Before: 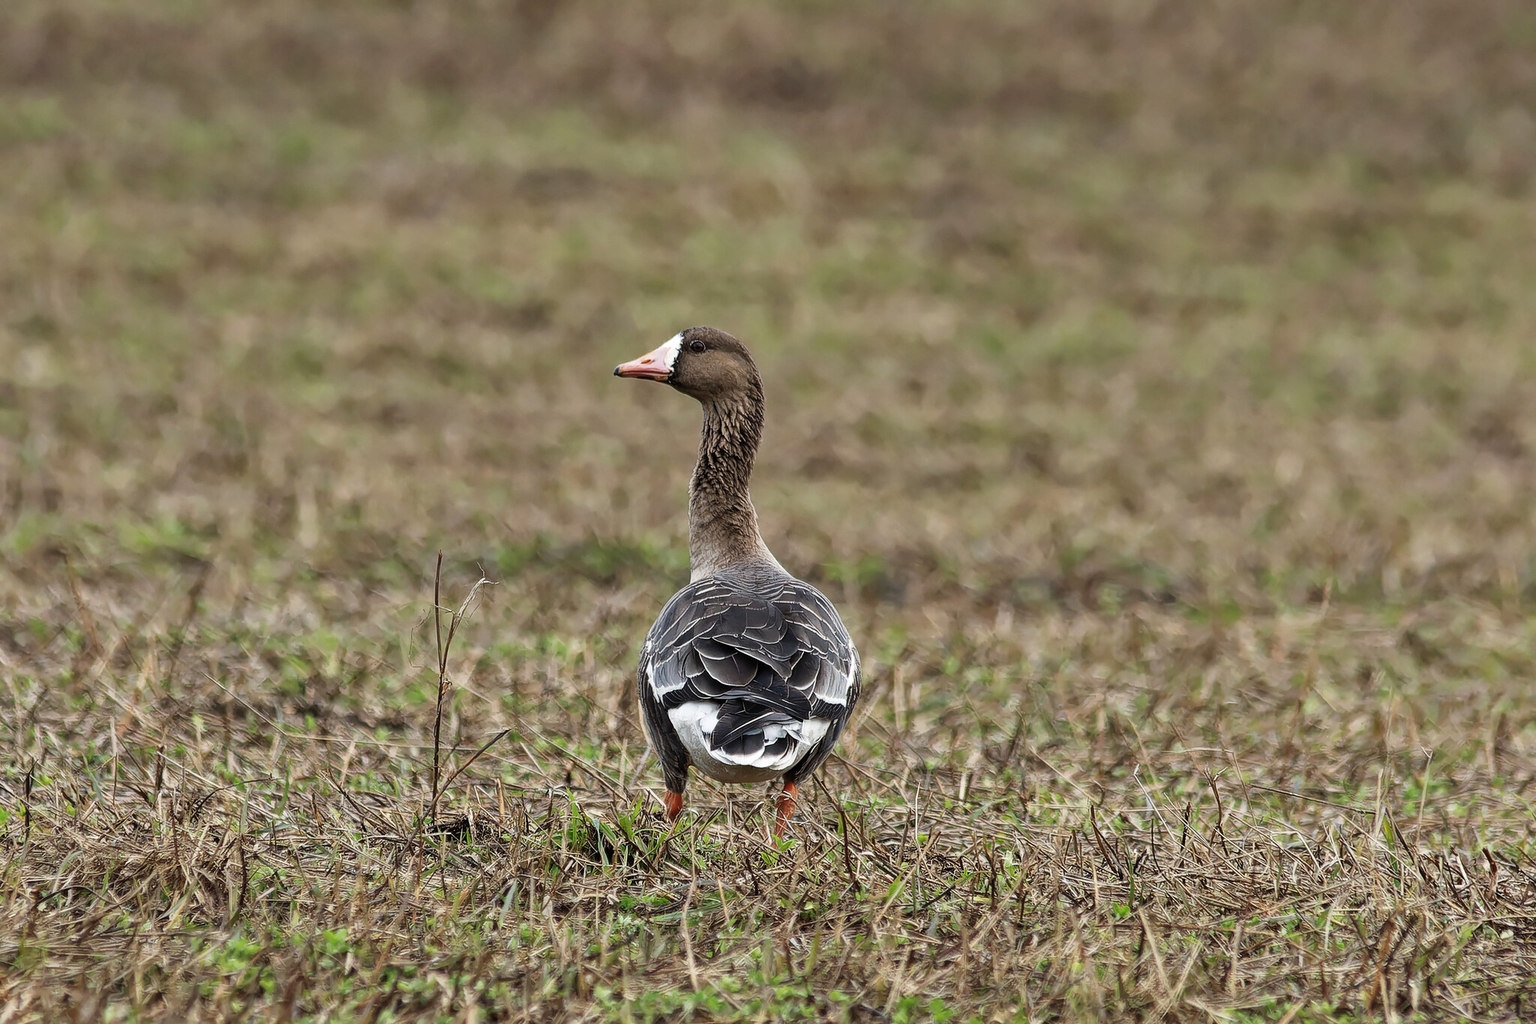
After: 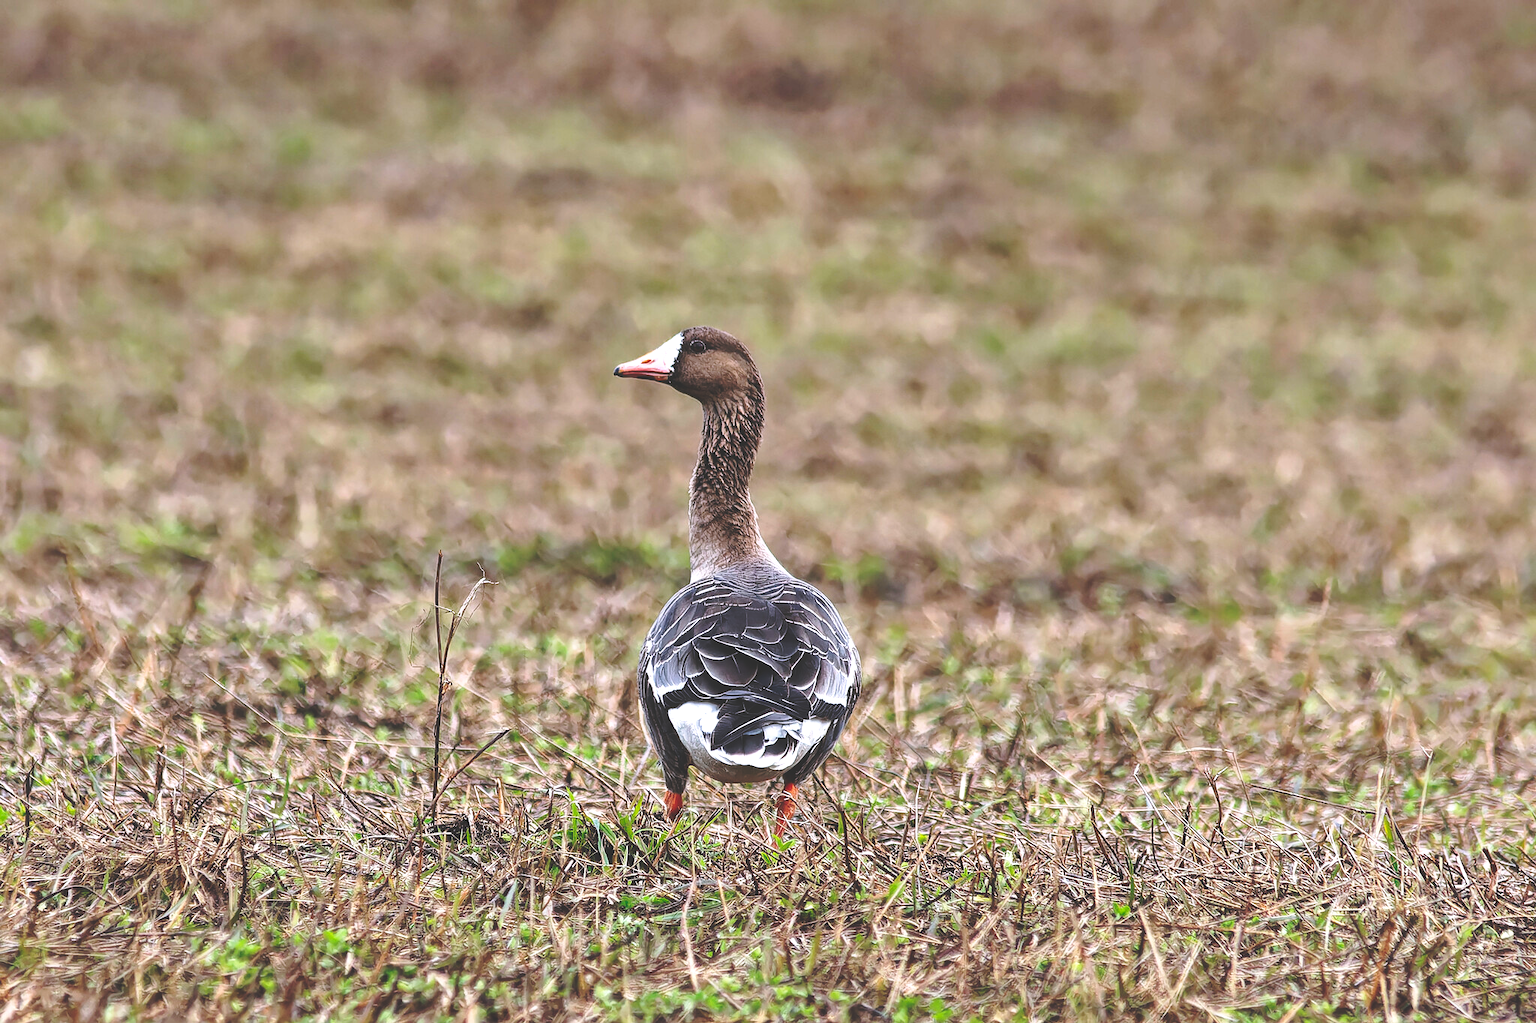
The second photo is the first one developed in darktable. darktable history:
local contrast: mode bilateral grid, contrast 20, coarseness 50, detail 120%, midtone range 0.2
levels: levels [0, 0.476, 0.951]
rgb curve: curves: ch0 [(0, 0.186) (0.314, 0.284) (0.775, 0.708) (1, 1)], compensate middle gray true, preserve colors none
base curve: curves: ch0 [(0, 0) (0.028, 0.03) (0.121, 0.232) (0.46, 0.748) (0.859, 0.968) (1, 1)], preserve colors none
white balance: red 1.004, blue 1.096
